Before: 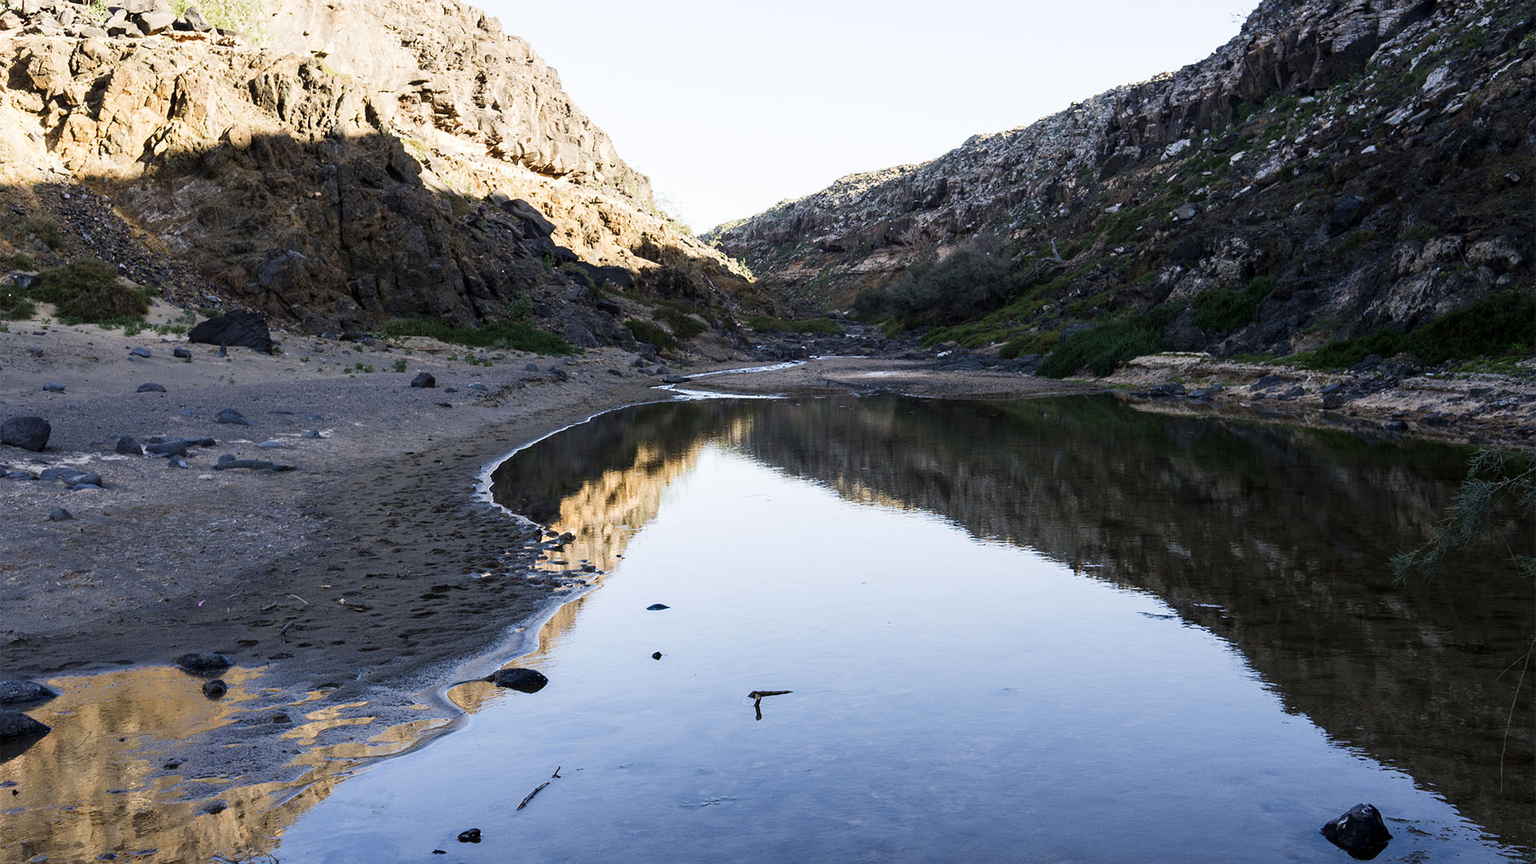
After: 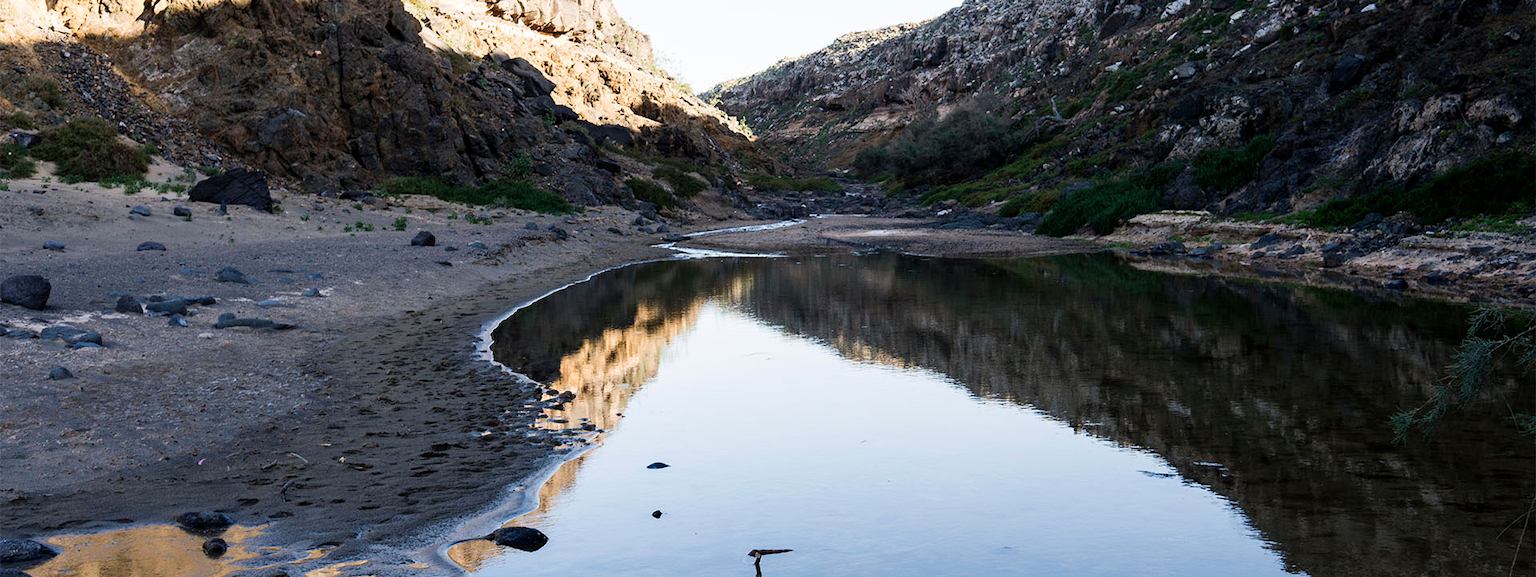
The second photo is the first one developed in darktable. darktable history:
contrast brightness saturation: contrast 0.012, saturation -0.069
crop: top 16.465%, bottom 16.68%
